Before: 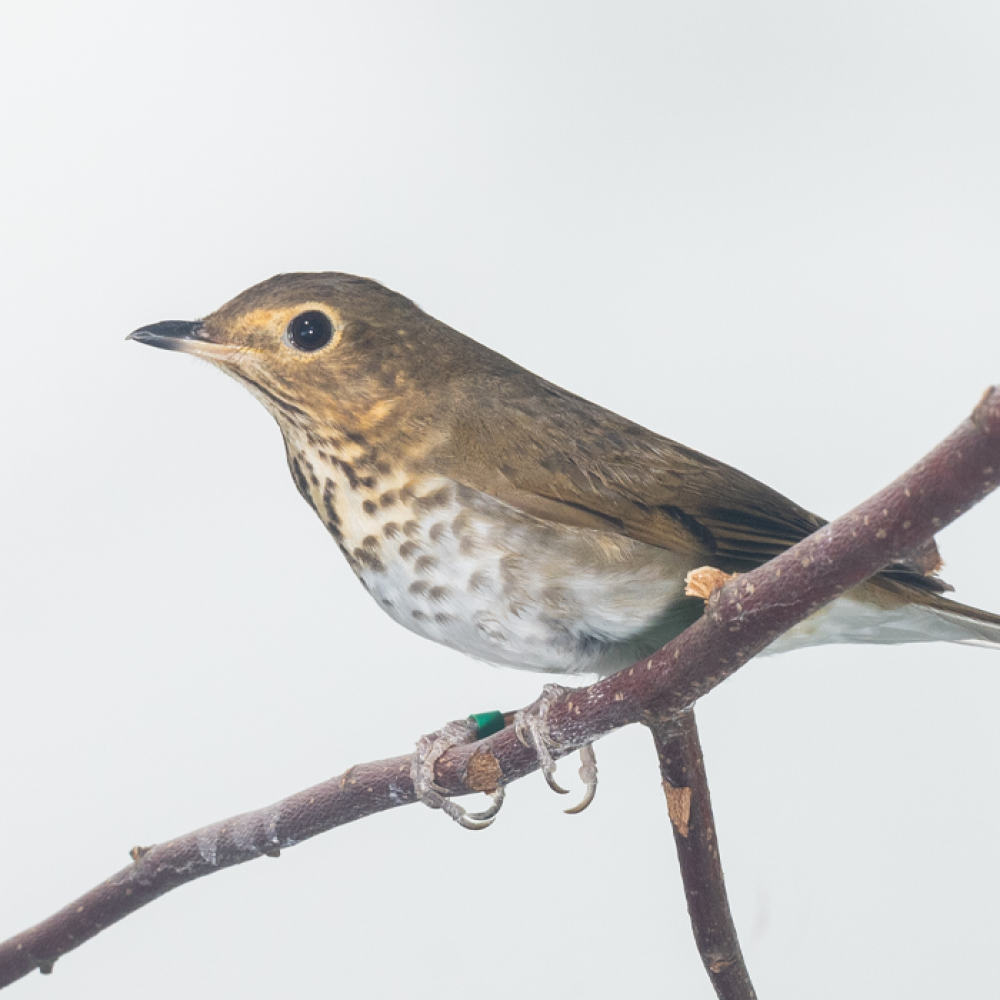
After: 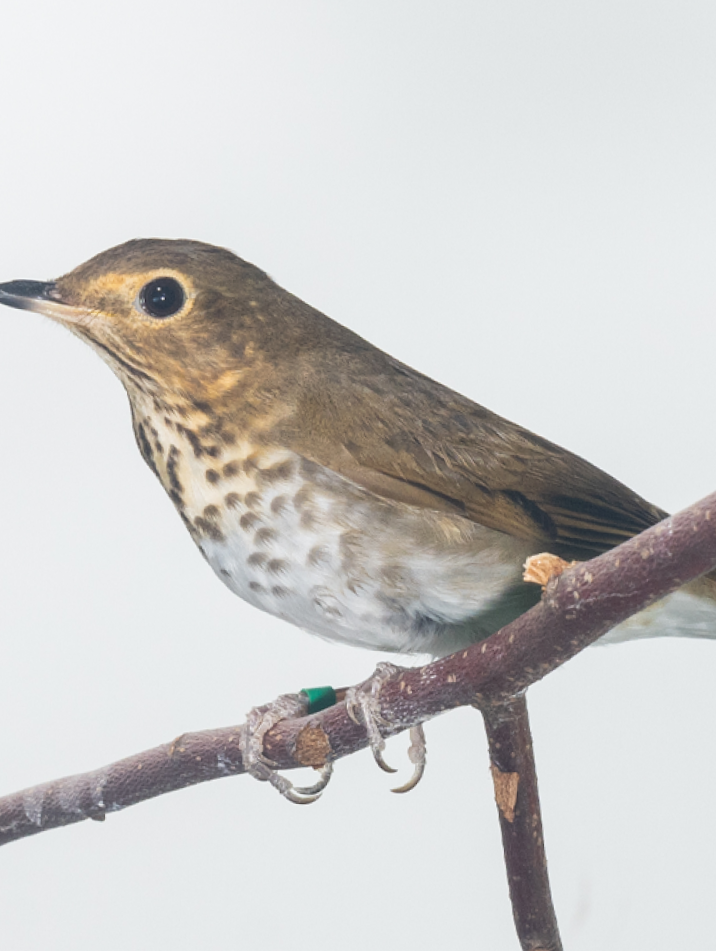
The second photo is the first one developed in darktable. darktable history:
crop and rotate: angle -2.96°, left 14.021%, top 0.017%, right 10.751%, bottom 0.03%
